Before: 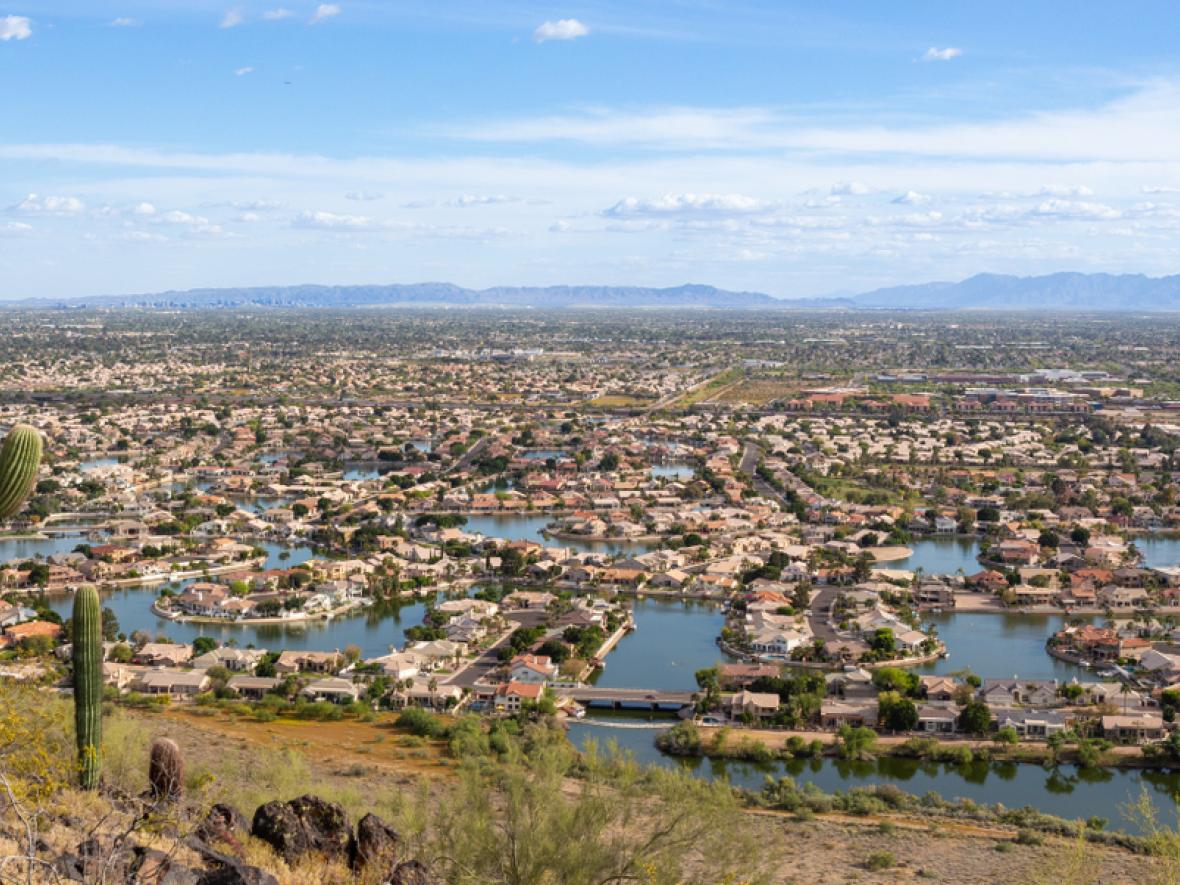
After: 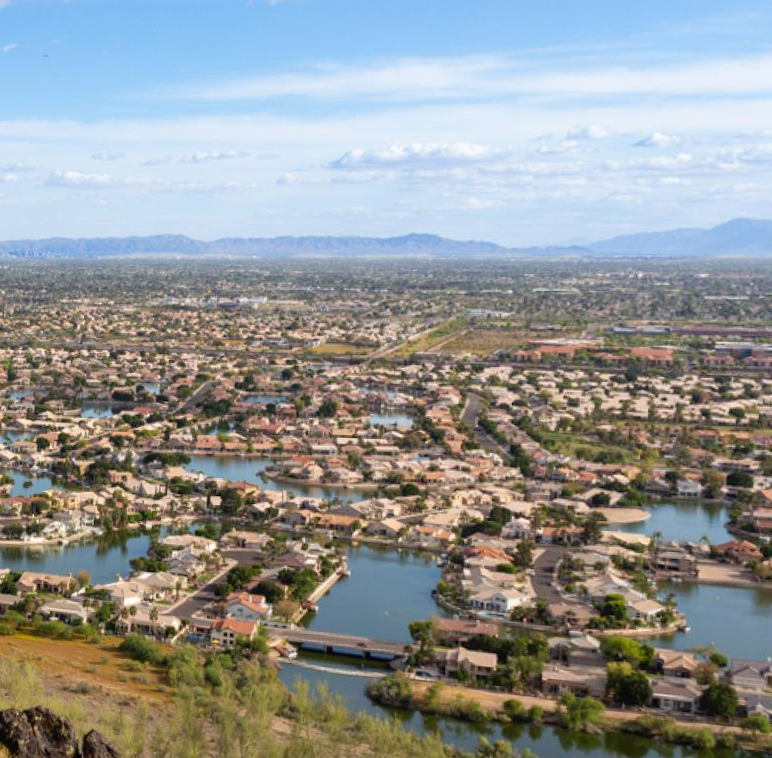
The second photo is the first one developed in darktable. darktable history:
crop and rotate: left 15.546%, right 17.787%
rotate and perspective: rotation 1.69°, lens shift (vertical) -0.023, lens shift (horizontal) -0.291, crop left 0.025, crop right 0.988, crop top 0.092, crop bottom 0.842
